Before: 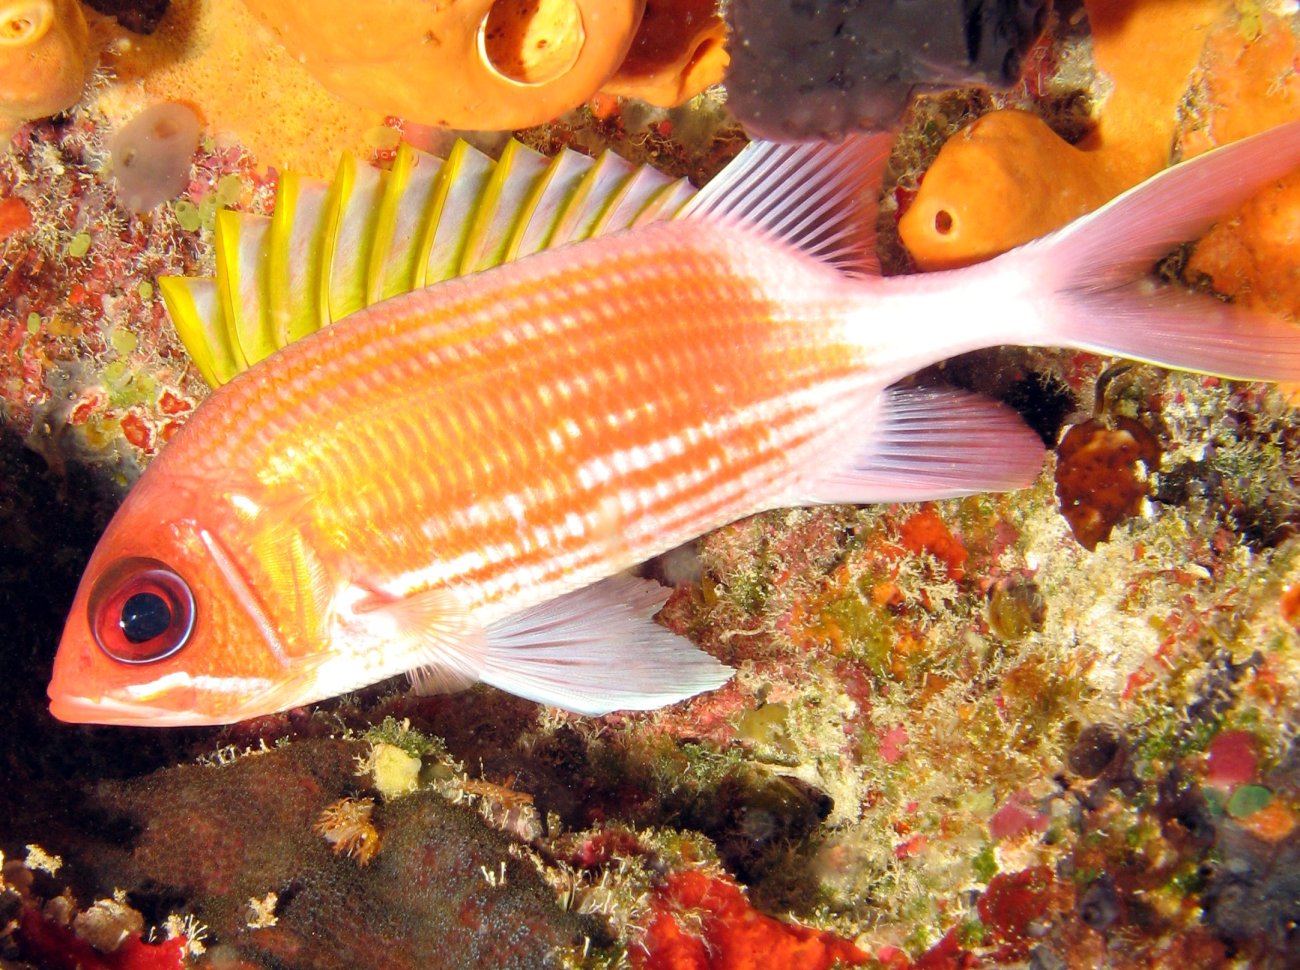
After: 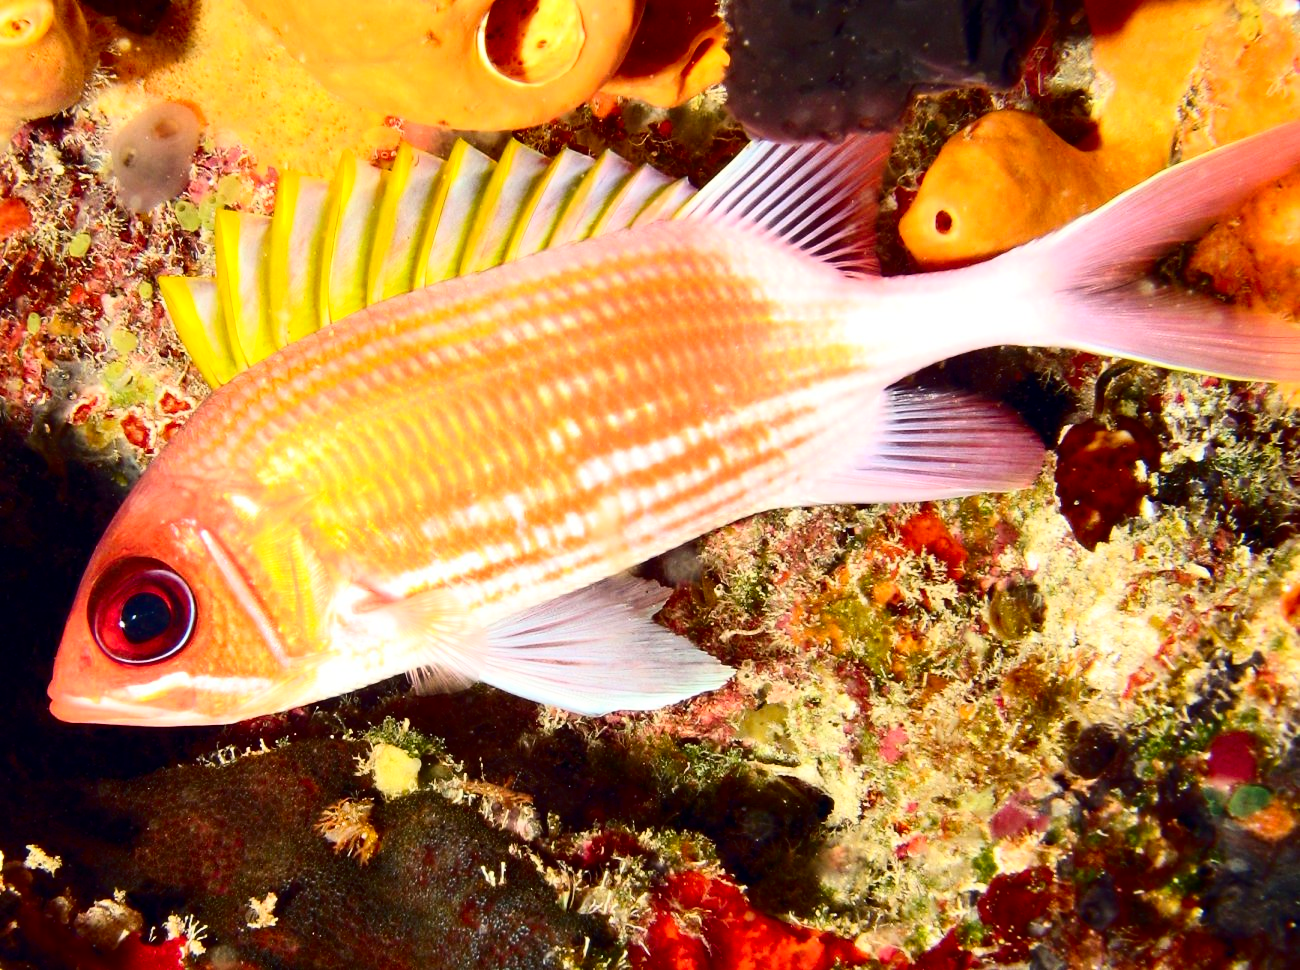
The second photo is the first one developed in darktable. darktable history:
contrast brightness saturation: contrast 0.331, brightness -0.075, saturation 0.174
